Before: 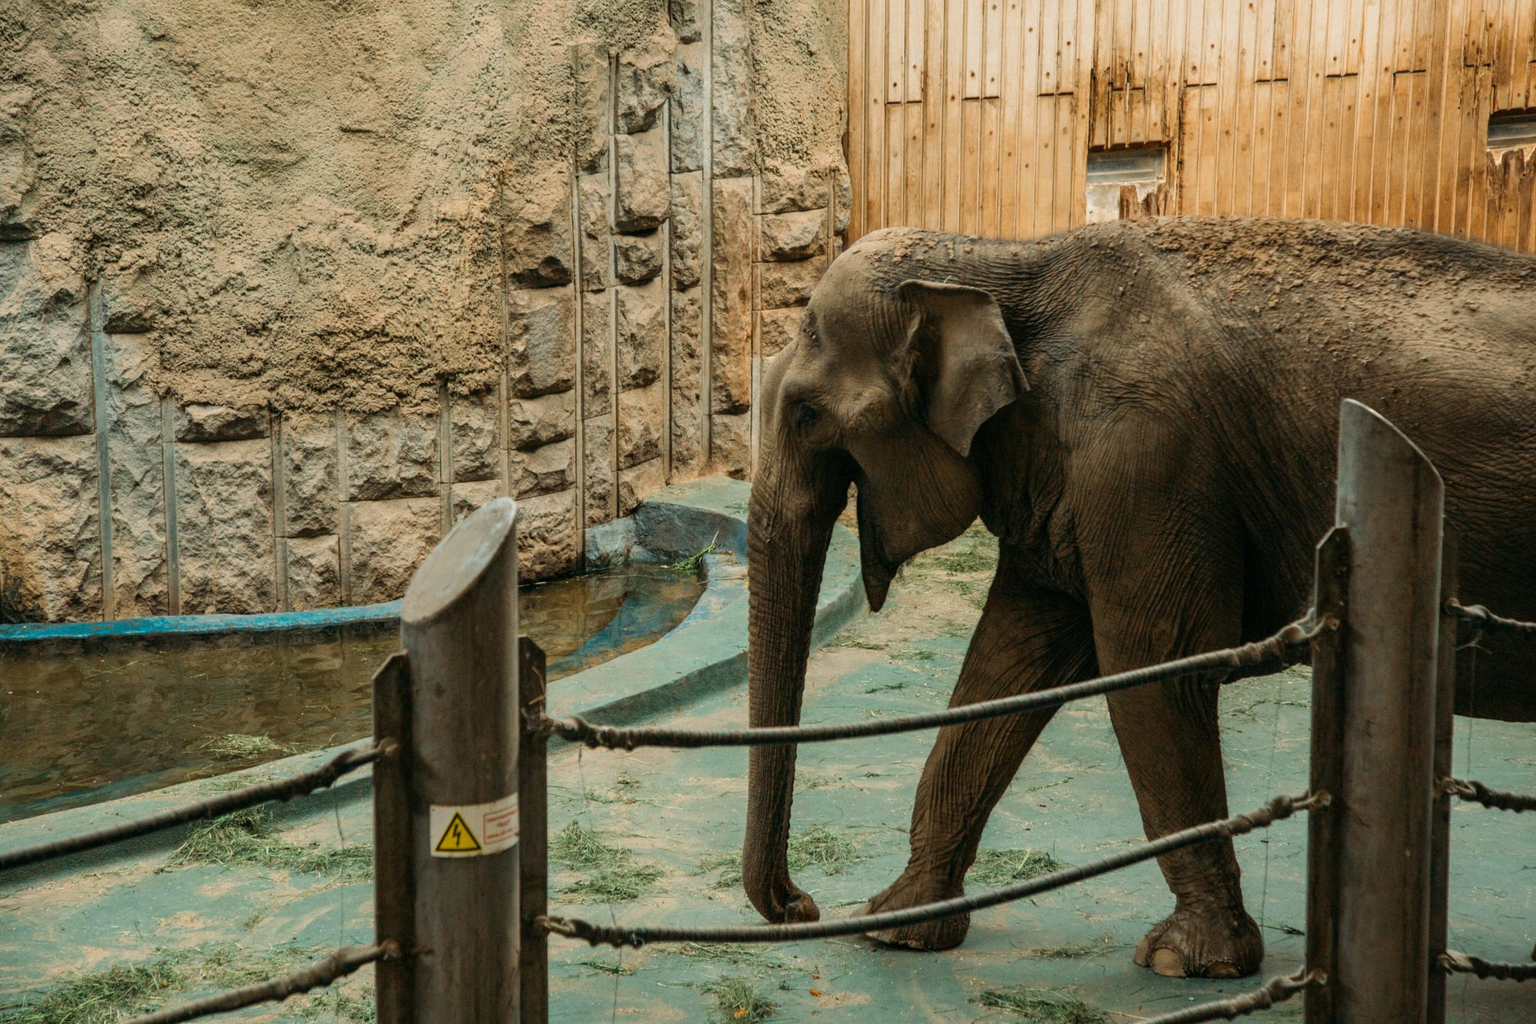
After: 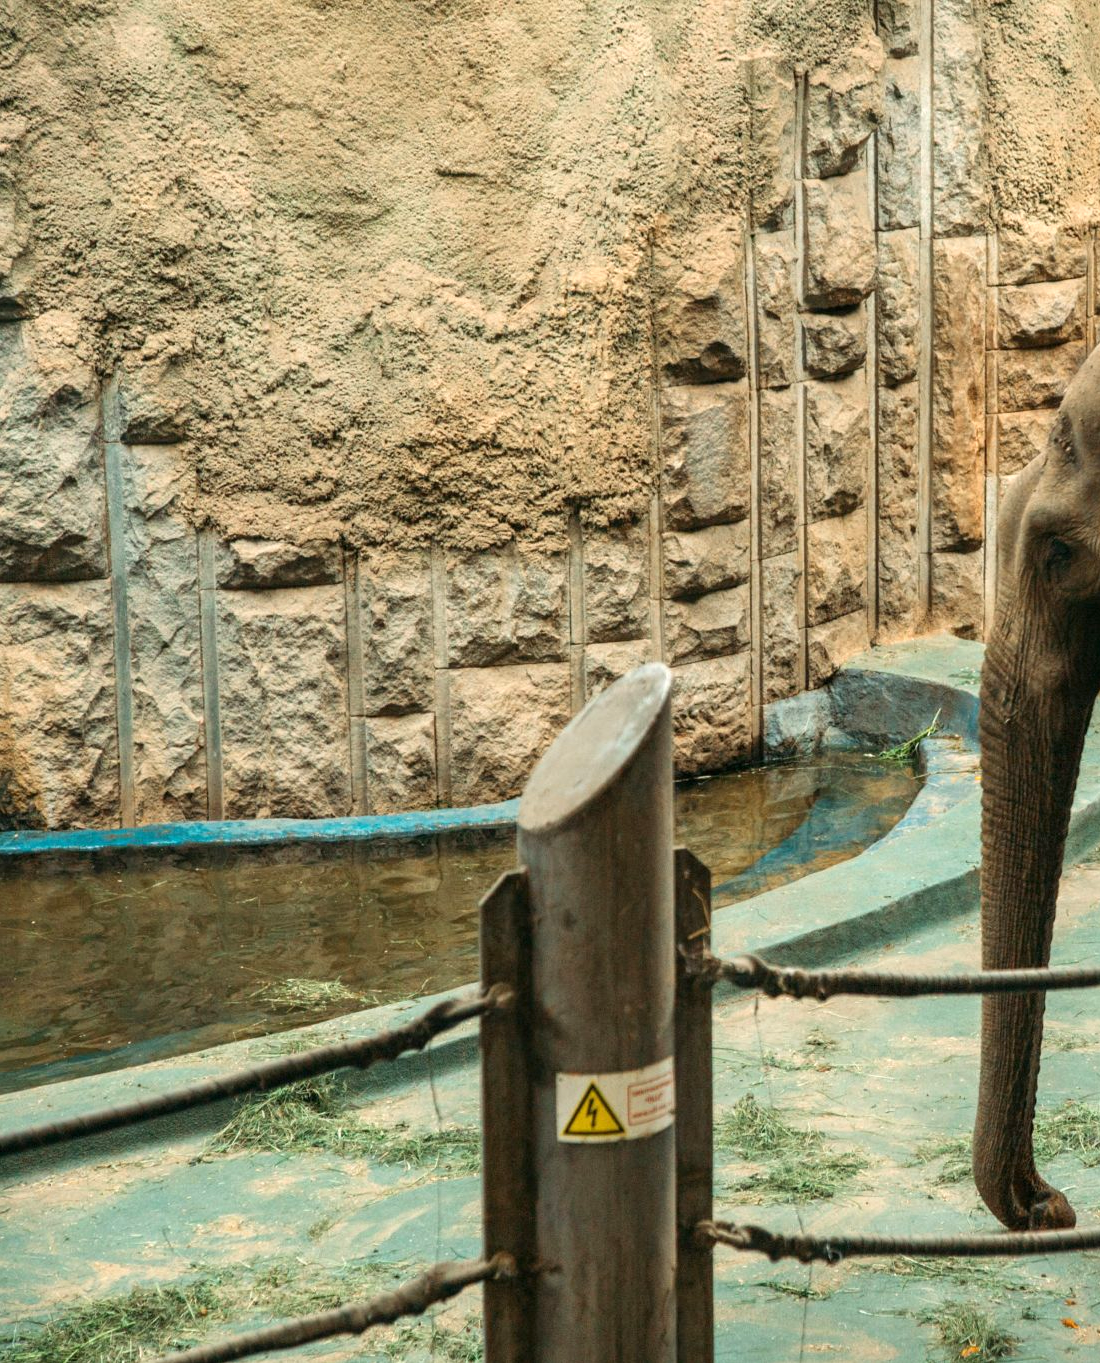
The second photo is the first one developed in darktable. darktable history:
crop: left 0.848%, right 45.394%, bottom 0.09%
exposure: exposure 0.602 EV, compensate highlight preservation false
